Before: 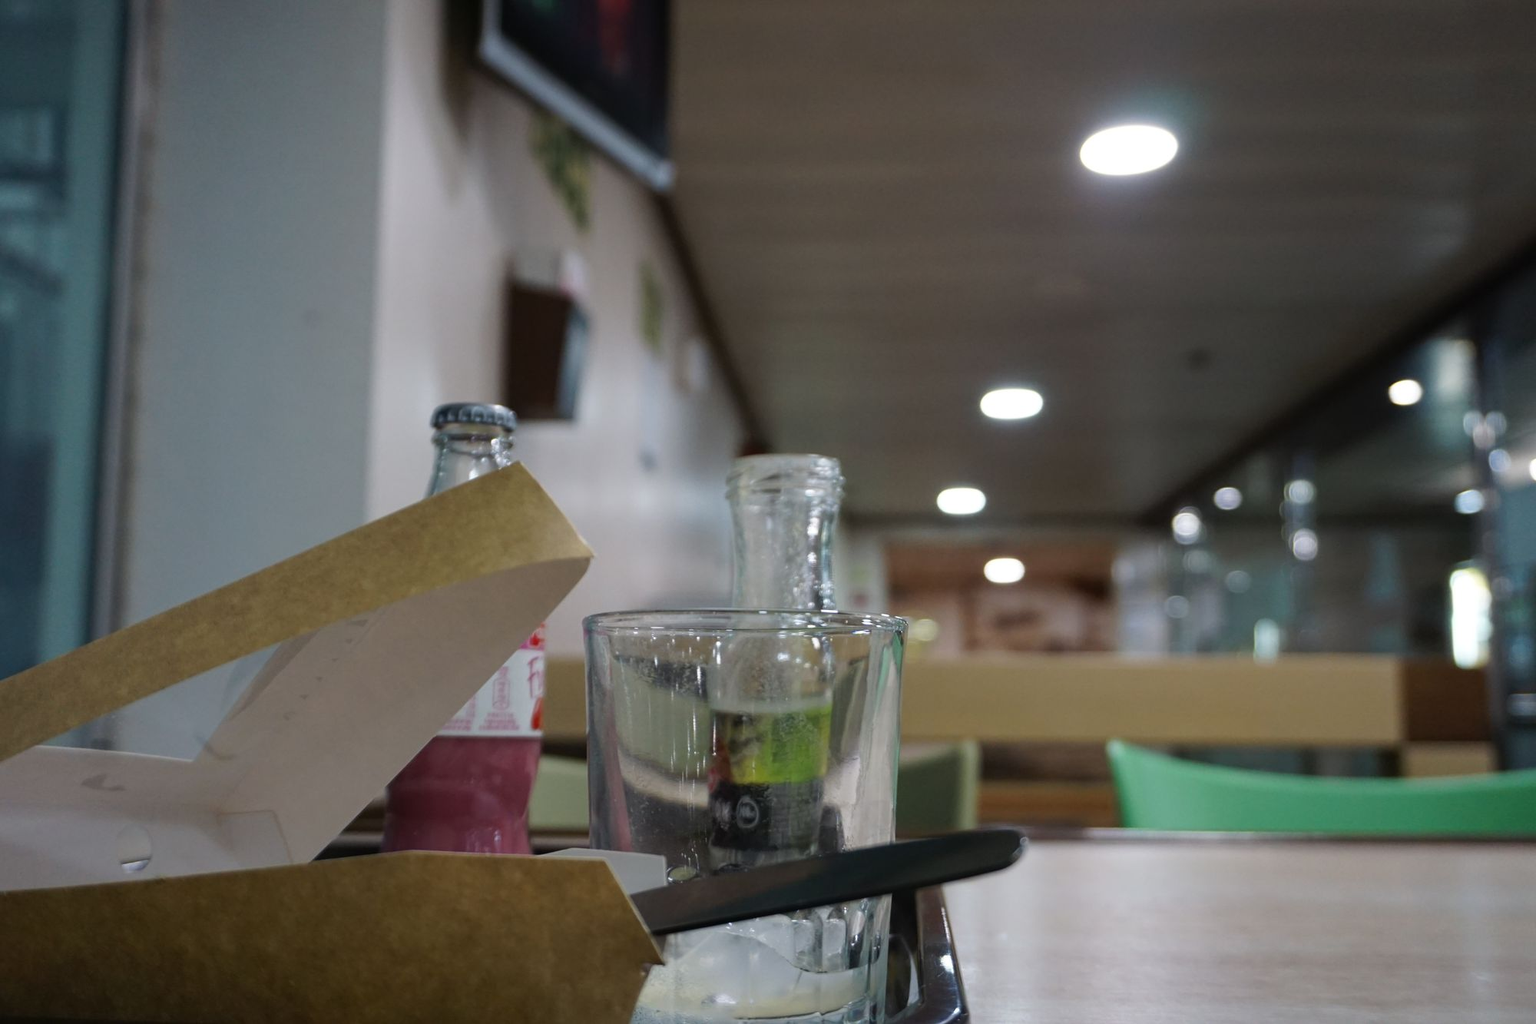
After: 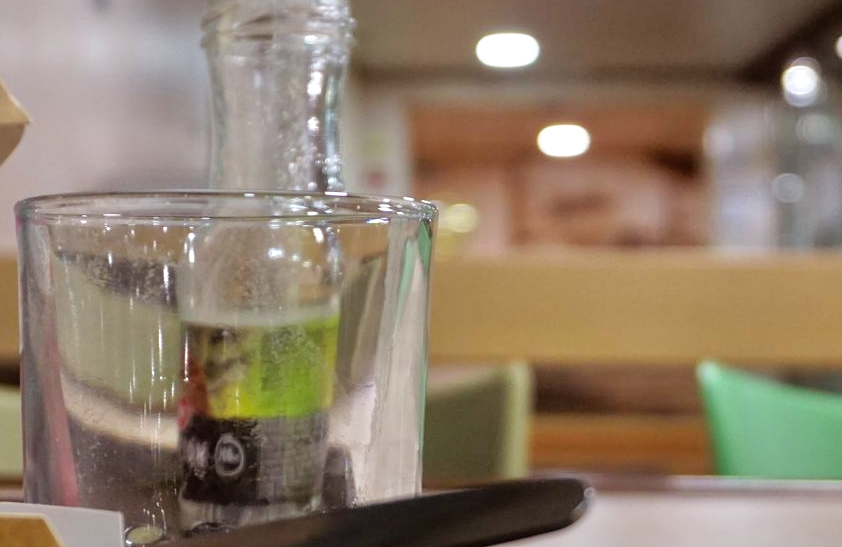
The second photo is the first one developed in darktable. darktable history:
tone equalizer: -7 EV 0.15 EV, -6 EV 0.6 EV, -5 EV 1.15 EV, -4 EV 1.33 EV, -3 EV 1.15 EV, -2 EV 0.6 EV, -1 EV 0.15 EV, mask exposure compensation -0.5 EV
rgb levels: mode RGB, independent channels, levels [[0, 0.5, 1], [0, 0.521, 1], [0, 0.536, 1]]
crop: left 37.221%, top 45.169%, right 20.63%, bottom 13.777%
